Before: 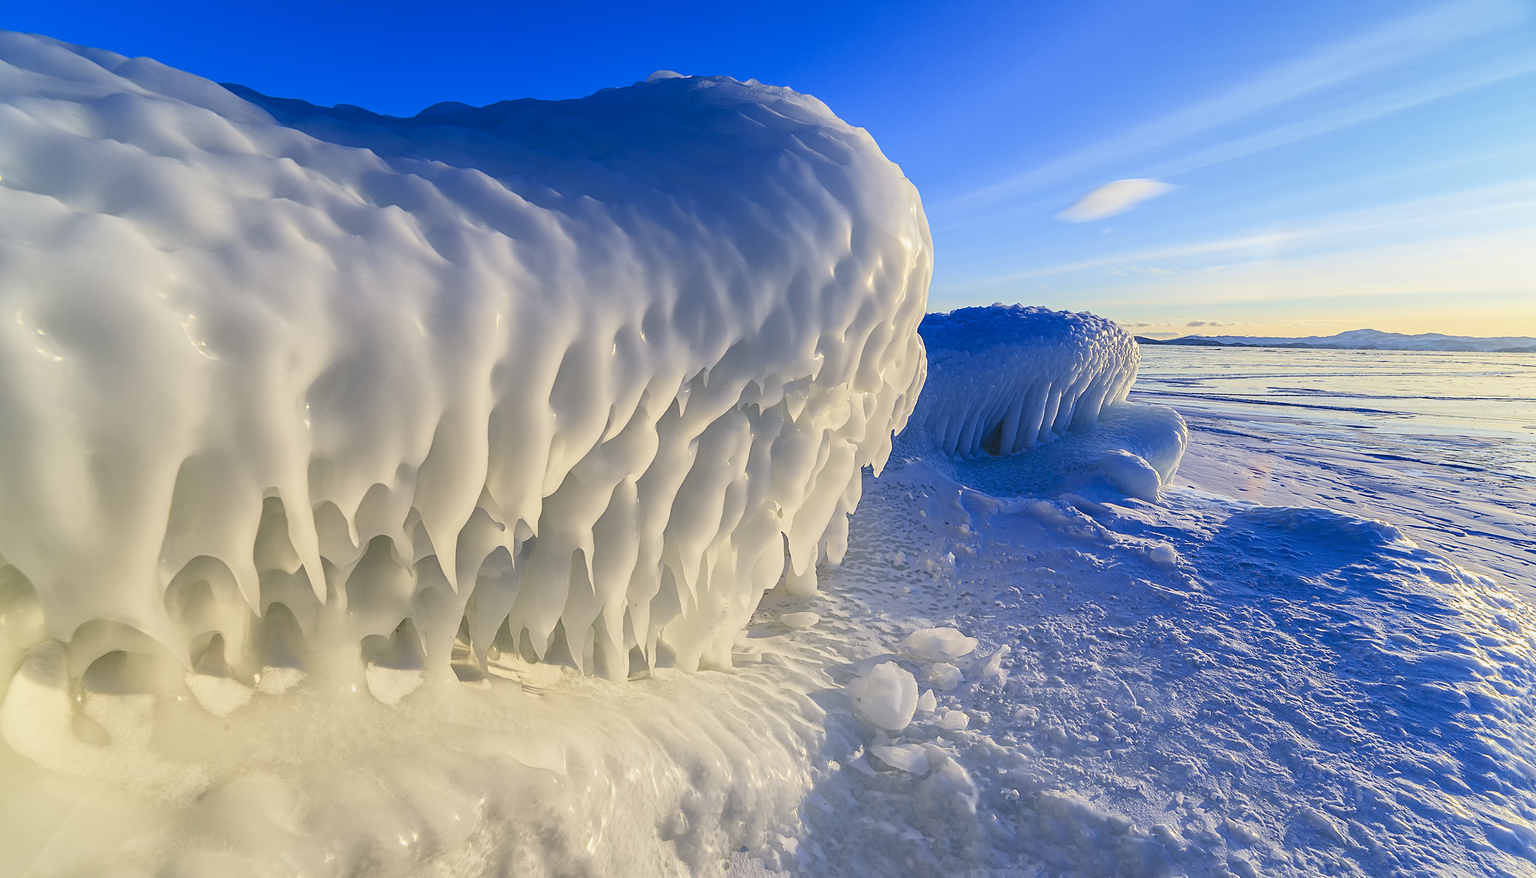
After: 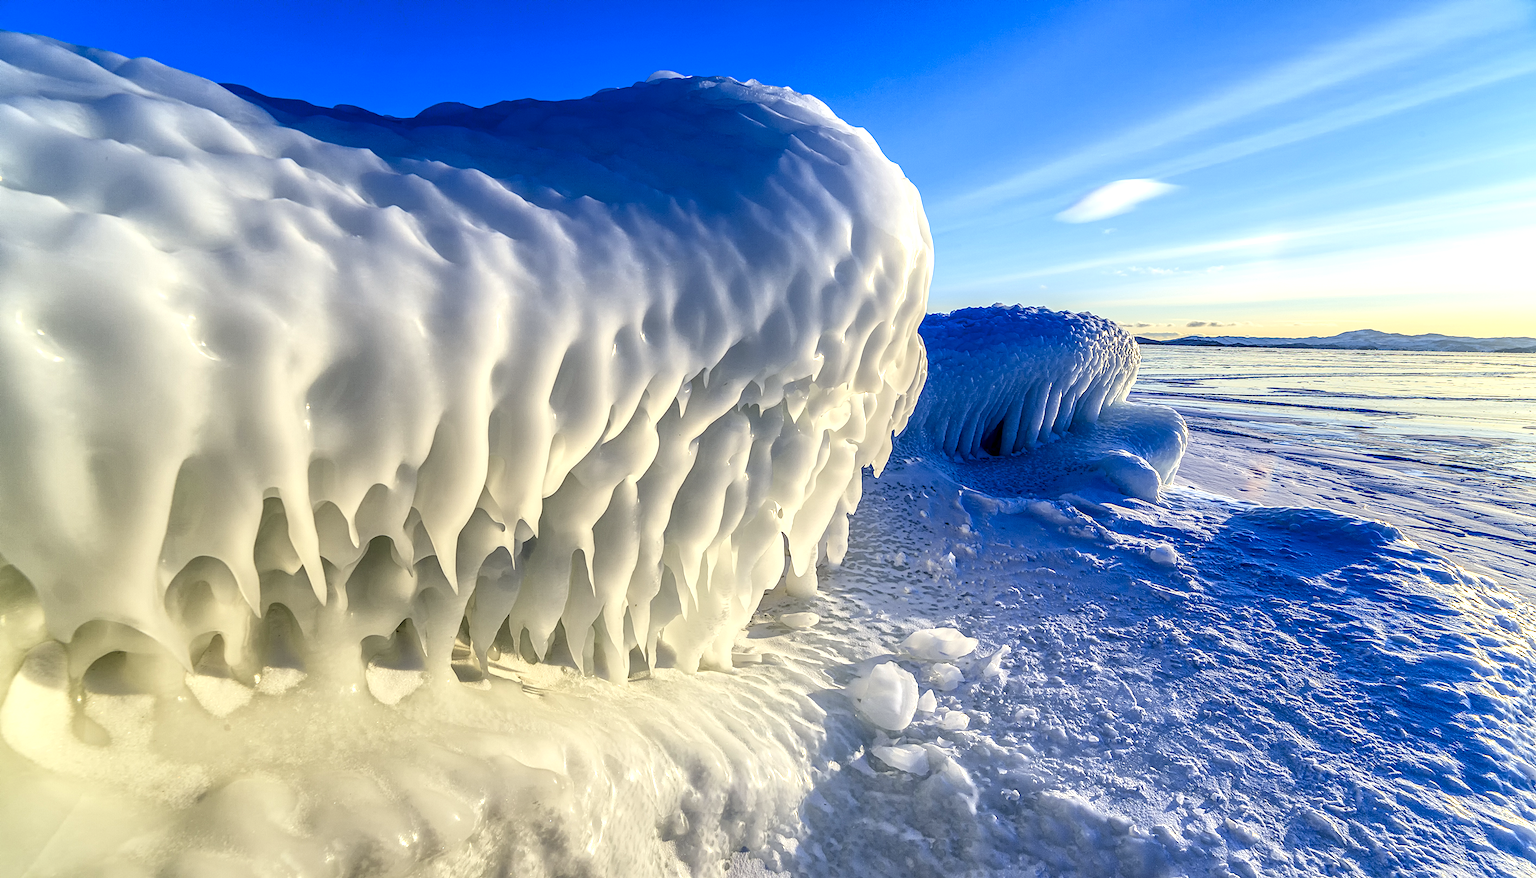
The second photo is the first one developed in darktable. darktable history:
white balance: red 0.978, blue 0.999
local contrast: highlights 20%, detail 197%
contrast brightness saturation: brightness 0.09, saturation 0.19
